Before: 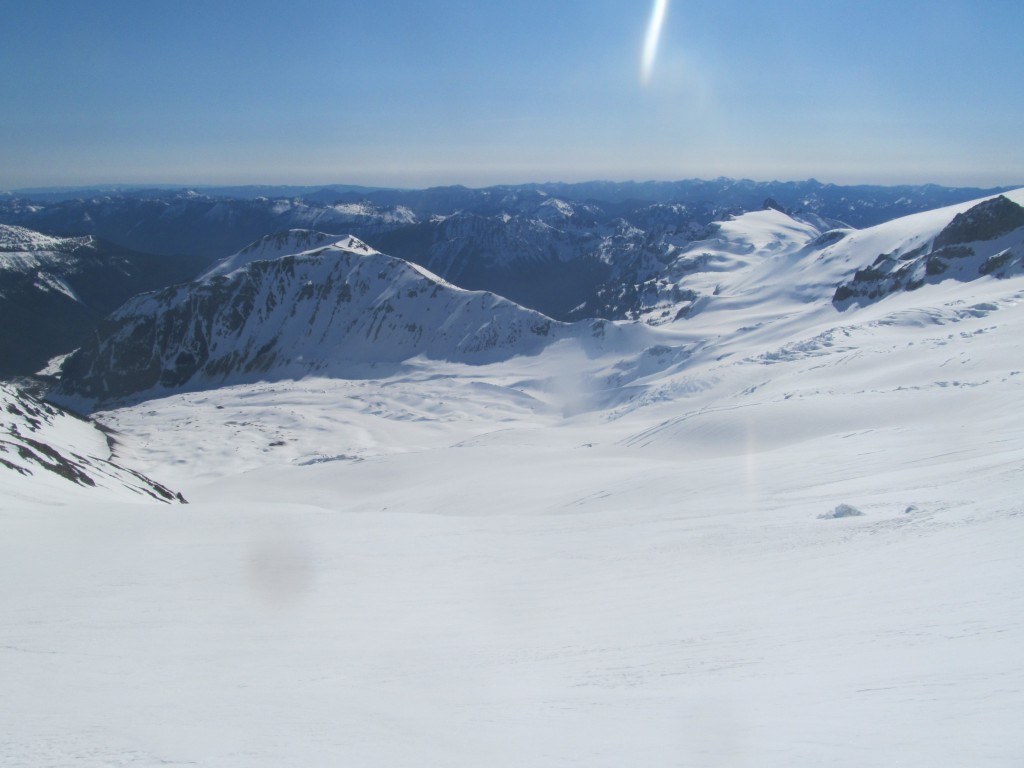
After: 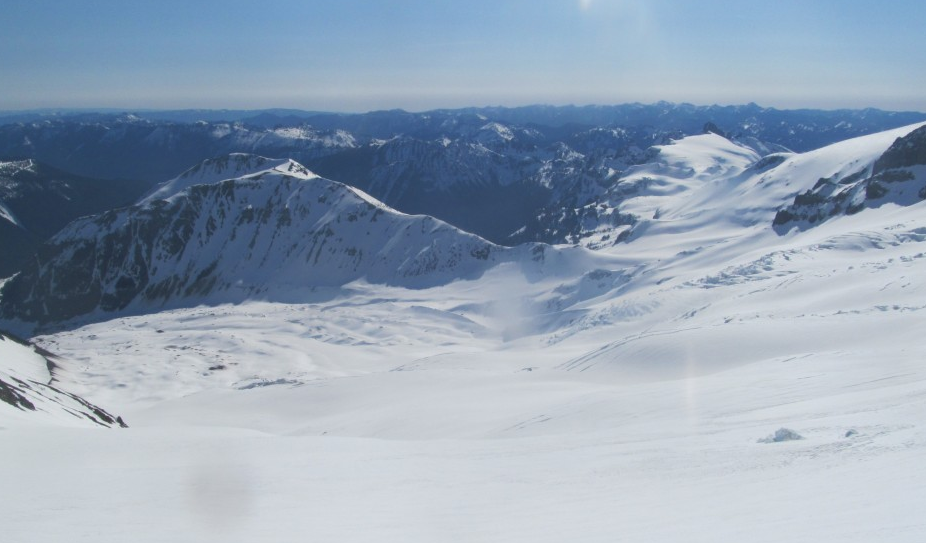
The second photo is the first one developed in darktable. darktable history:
crop: left 5.935%, top 9.989%, right 3.579%, bottom 19.21%
